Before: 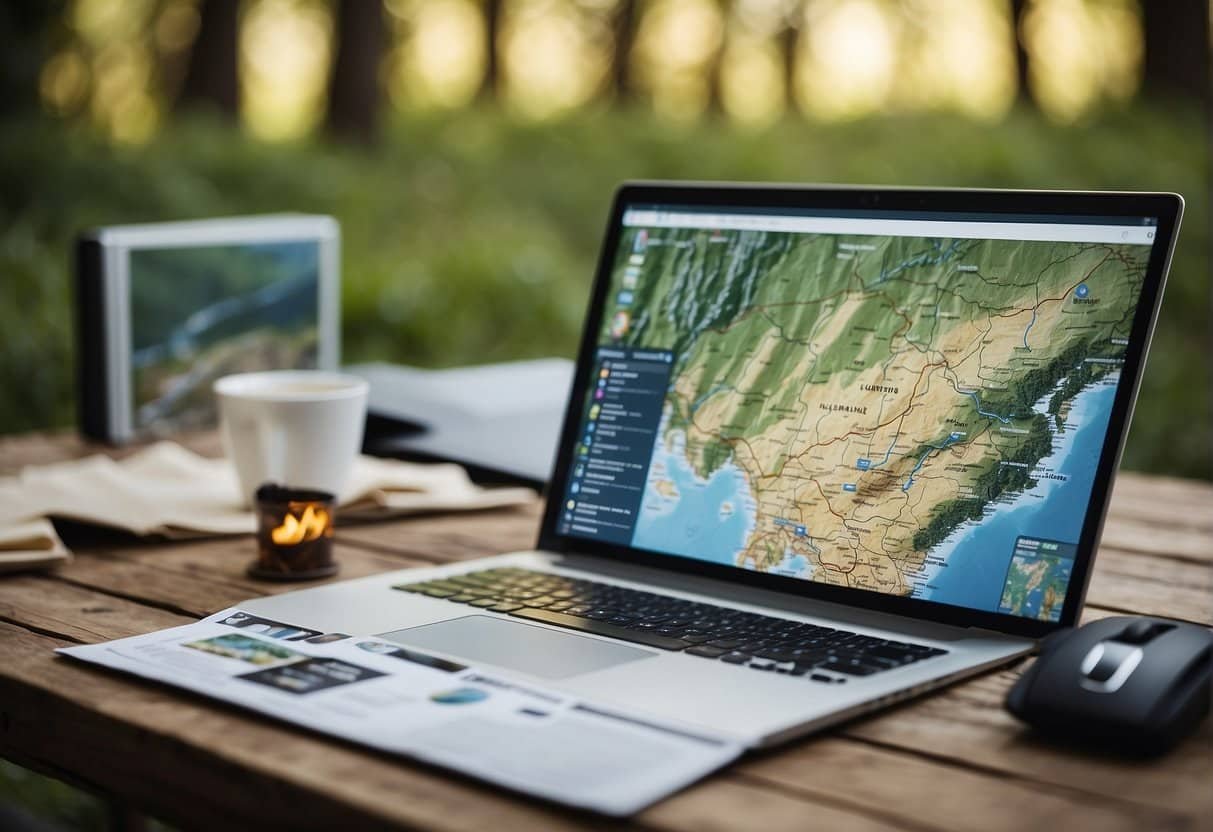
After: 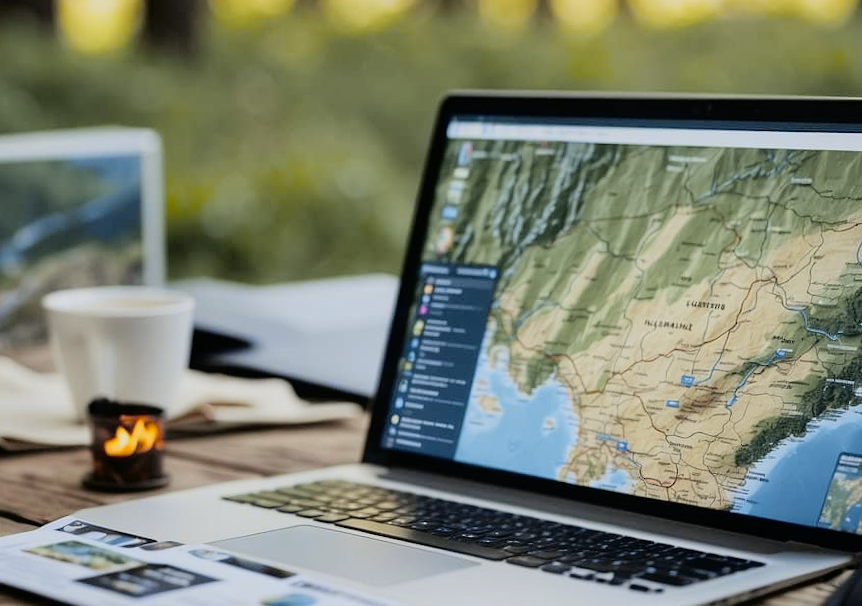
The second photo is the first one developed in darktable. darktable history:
tone curve: curves: ch0 [(0, 0) (0.07, 0.052) (0.23, 0.254) (0.486, 0.53) (0.822, 0.825) (0.994, 0.955)]; ch1 [(0, 0) (0.226, 0.261) (0.379, 0.442) (0.469, 0.472) (0.495, 0.495) (0.514, 0.504) (0.561, 0.568) (0.59, 0.612) (1, 1)]; ch2 [(0, 0) (0.269, 0.299) (0.459, 0.441) (0.498, 0.499) (0.523, 0.52) (0.586, 0.569) (0.635, 0.617) (0.659, 0.681) (0.718, 0.764) (1, 1)], color space Lab, independent channels, preserve colors none
crop and rotate: left 11.831%, top 11.346%, right 13.429%, bottom 13.899%
rotate and perspective: rotation 0.074°, lens shift (vertical) 0.096, lens shift (horizontal) -0.041, crop left 0.043, crop right 0.952, crop top 0.024, crop bottom 0.979
filmic rgb: black relative exposure -11.35 EV, white relative exposure 3.22 EV, hardness 6.76, color science v6 (2022)
